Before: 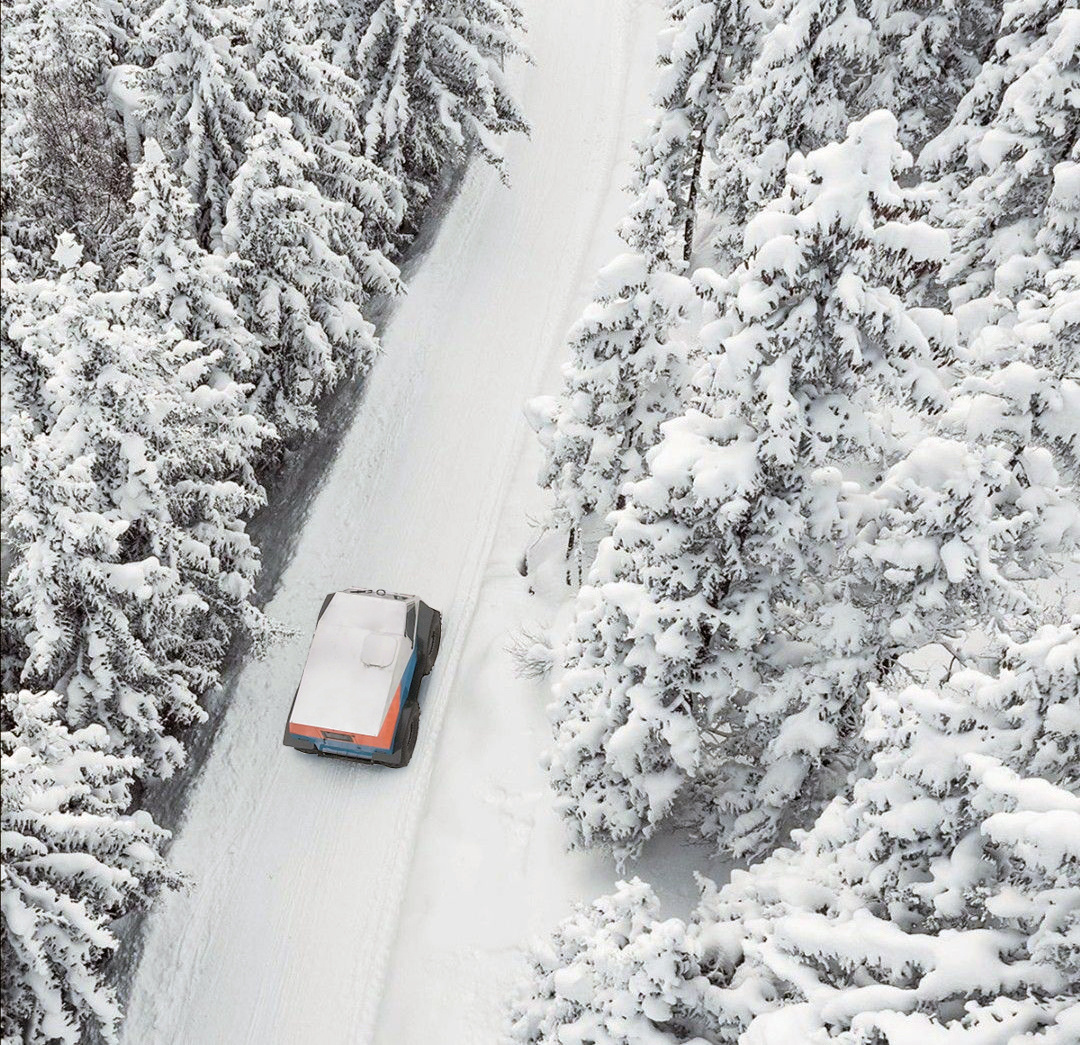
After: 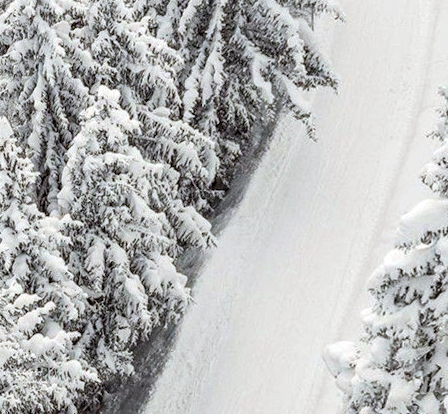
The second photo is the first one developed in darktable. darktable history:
rotate and perspective: rotation 1.69°, lens shift (vertical) -0.023, lens shift (horizontal) -0.291, crop left 0.025, crop right 0.988, crop top 0.092, crop bottom 0.842
crop and rotate: left 10.817%, top 0.062%, right 47.194%, bottom 53.626%
local contrast: on, module defaults
